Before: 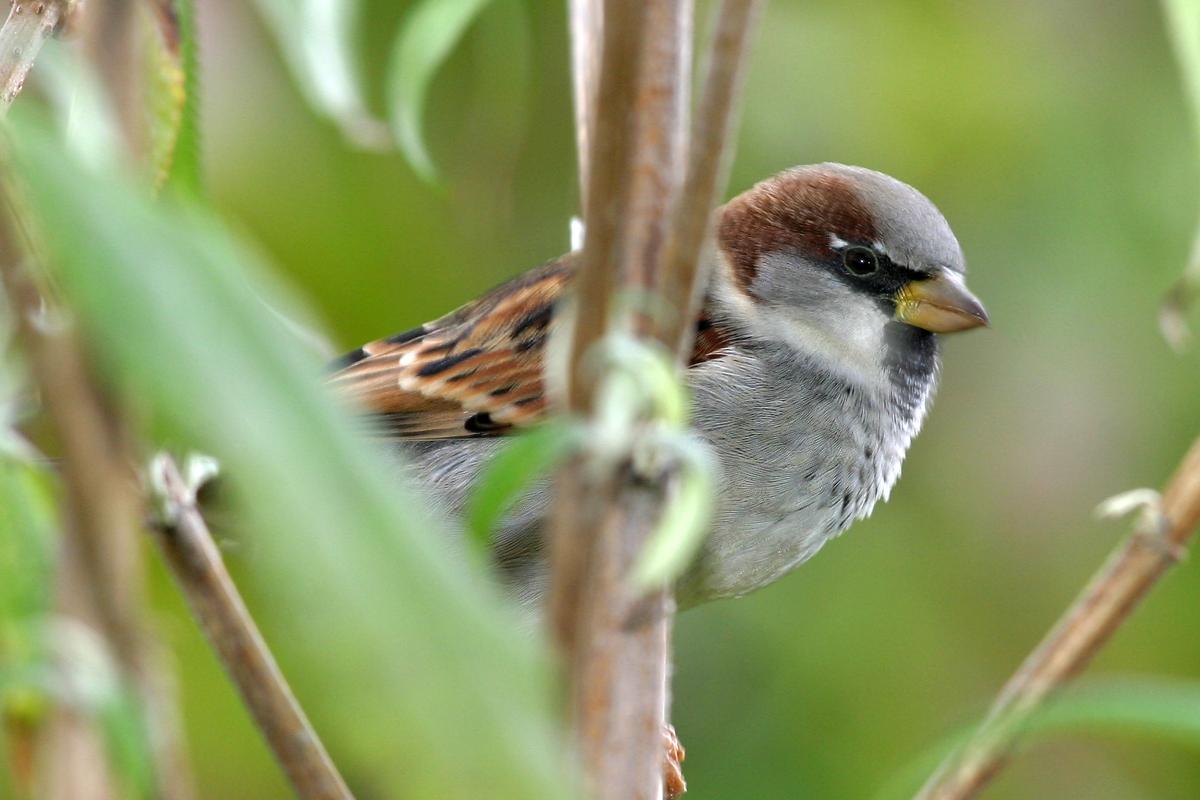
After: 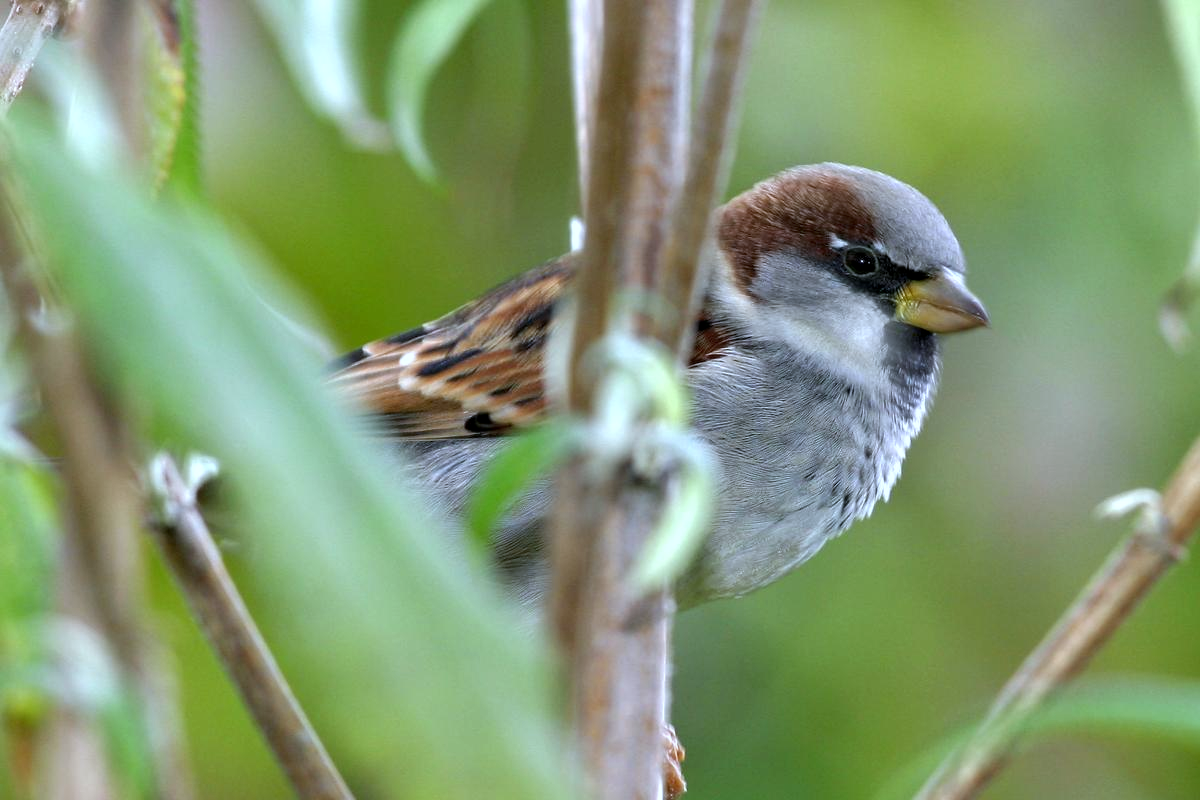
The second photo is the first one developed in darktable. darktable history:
white balance: red 0.926, green 1.003, blue 1.133
local contrast: highlights 100%, shadows 100%, detail 120%, midtone range 0.2
